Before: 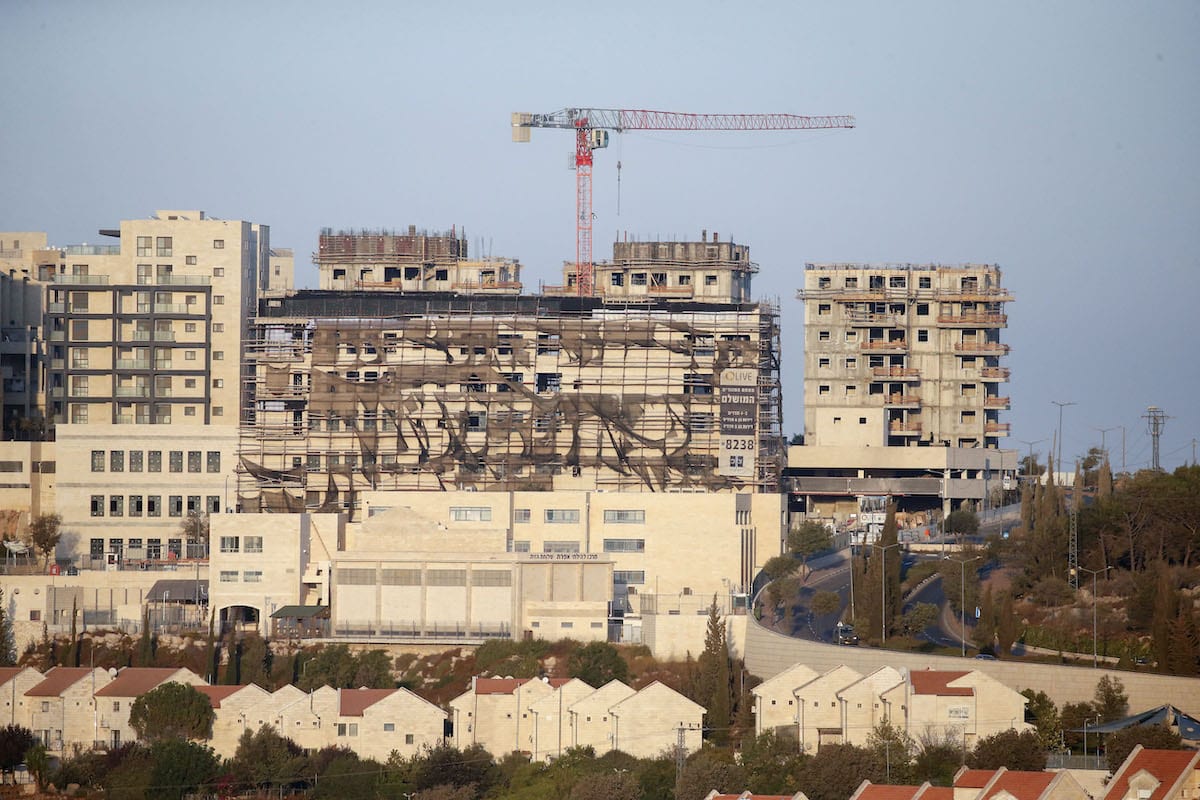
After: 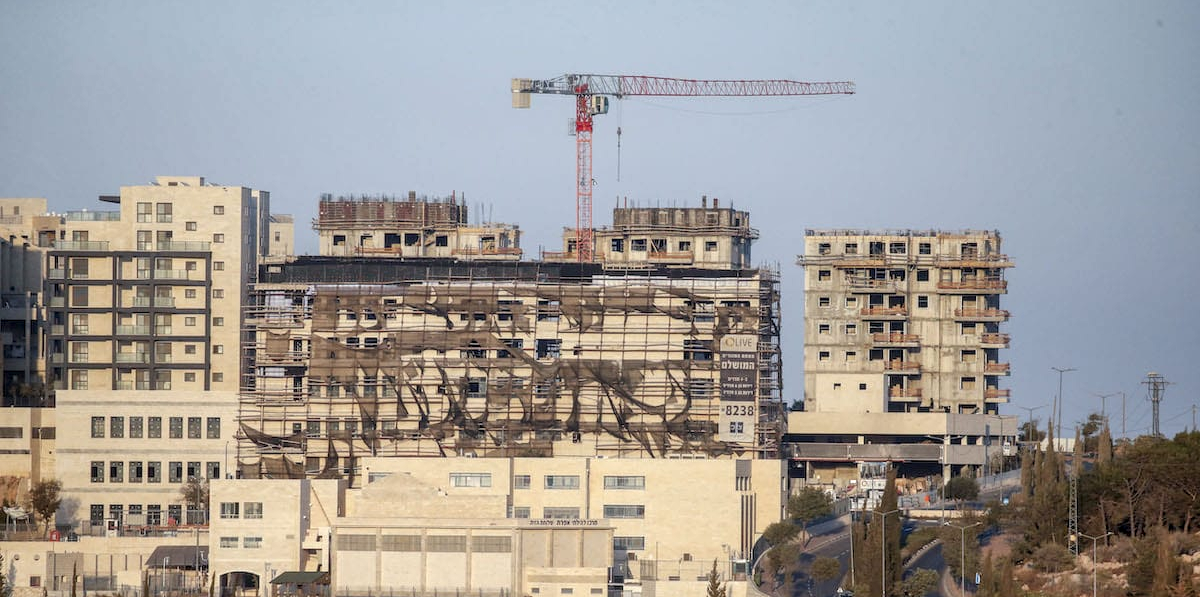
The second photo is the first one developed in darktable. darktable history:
shadows and highlights: shadows 75.76, highlights -25.74, soften with gaussian
local contrast: on, module defaults
crop: top 4.344%, bottom 20.965%
